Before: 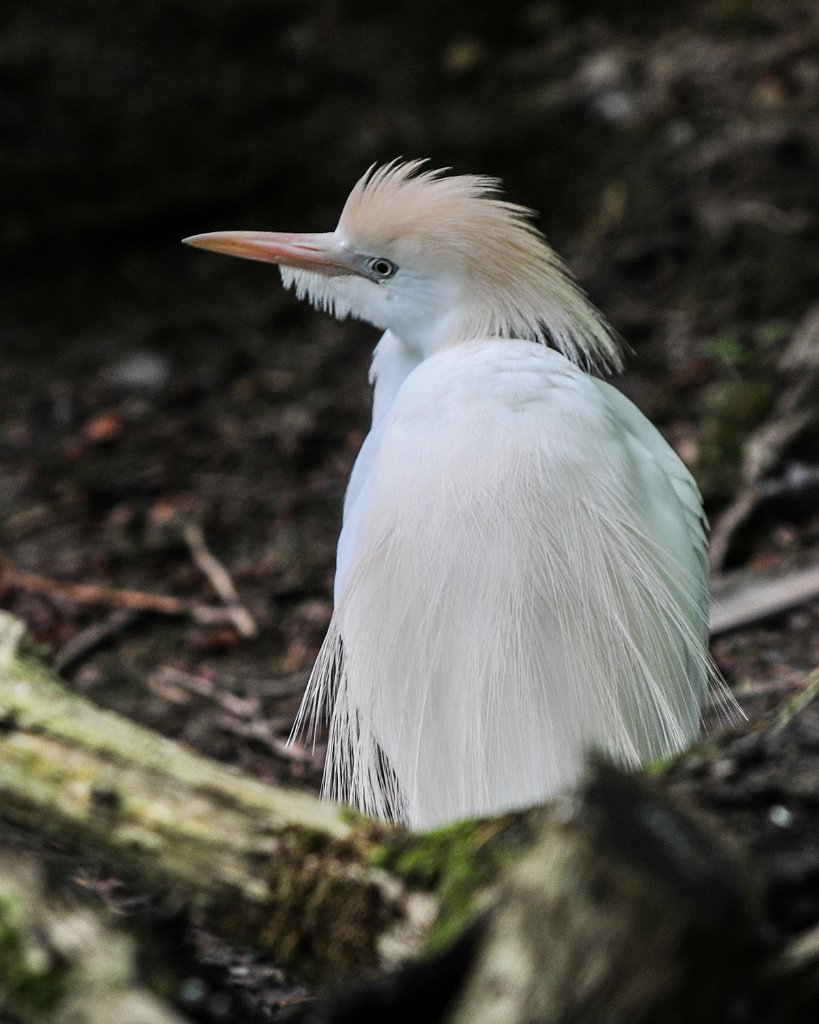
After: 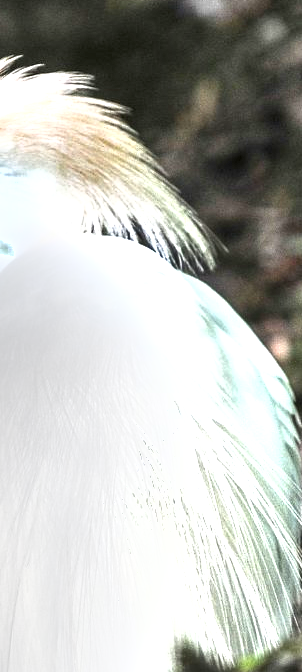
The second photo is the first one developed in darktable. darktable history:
crop and rotate: left 49.936%, top 10.094%, right 13.136%, bottom 24.256%
shadows and highlights: soften with gaussian
contrast brightness saturation: contrast -0.02, brightness -0.01, saturation 0.03
local contrast: on, module defaults
exposure: black level correction 0, exposure 1.75 EV, compensate exposure bias true, compensate highlight preservation false
